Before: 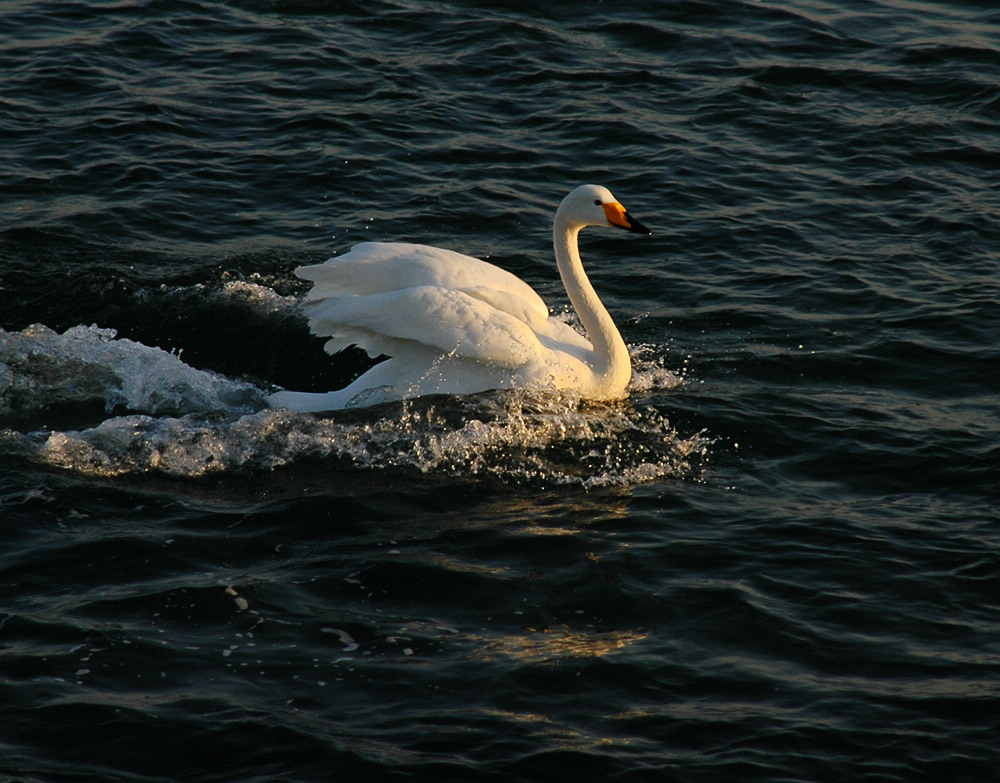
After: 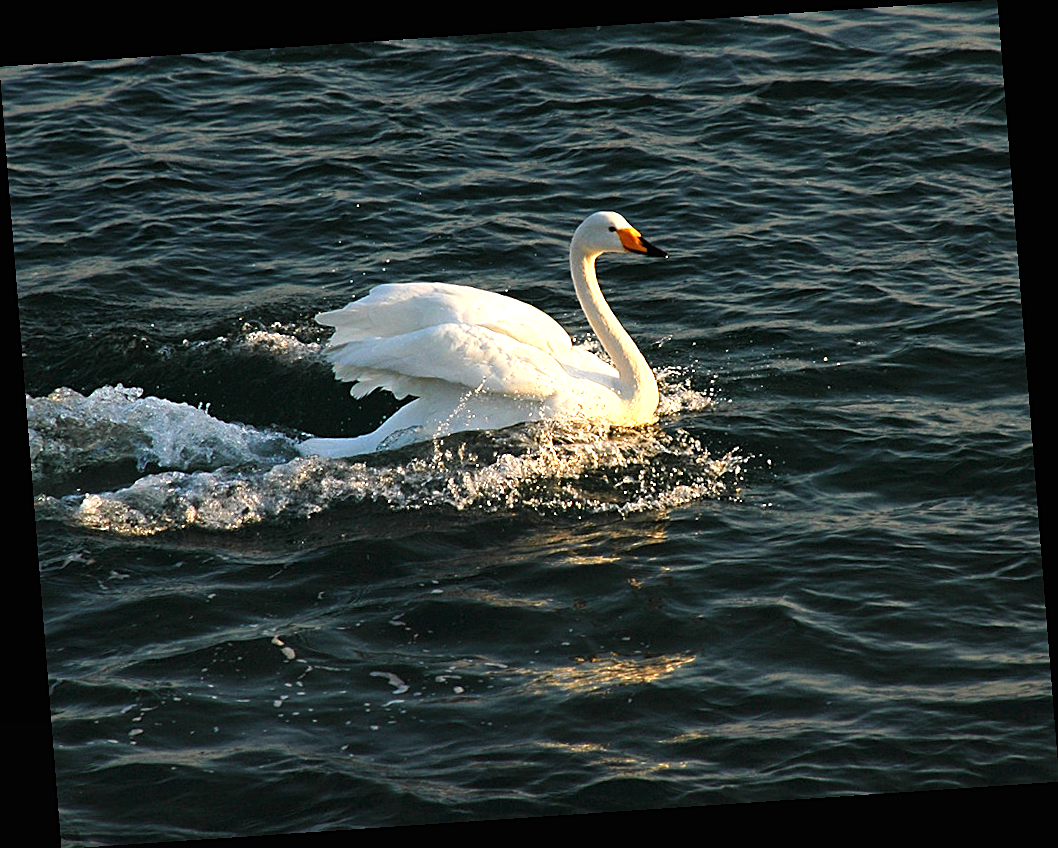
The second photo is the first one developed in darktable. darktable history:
sharpen: on, module defaults
exposure: black level correction 0, exposure 1 EV, compensate exposure bias true, compensate highlight preservation false
graduated density: on, module defaults
rotate and perspective: rotation -4.2°, shear 0.006, automatic cropping off
